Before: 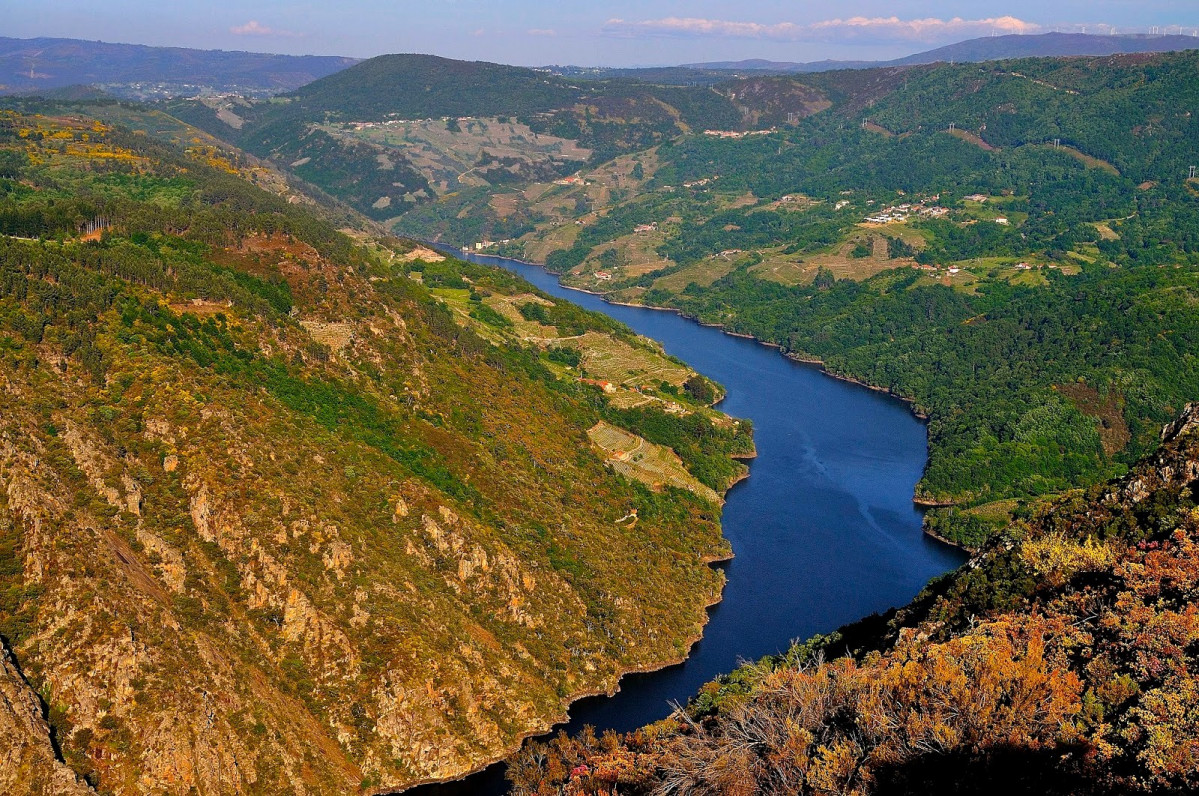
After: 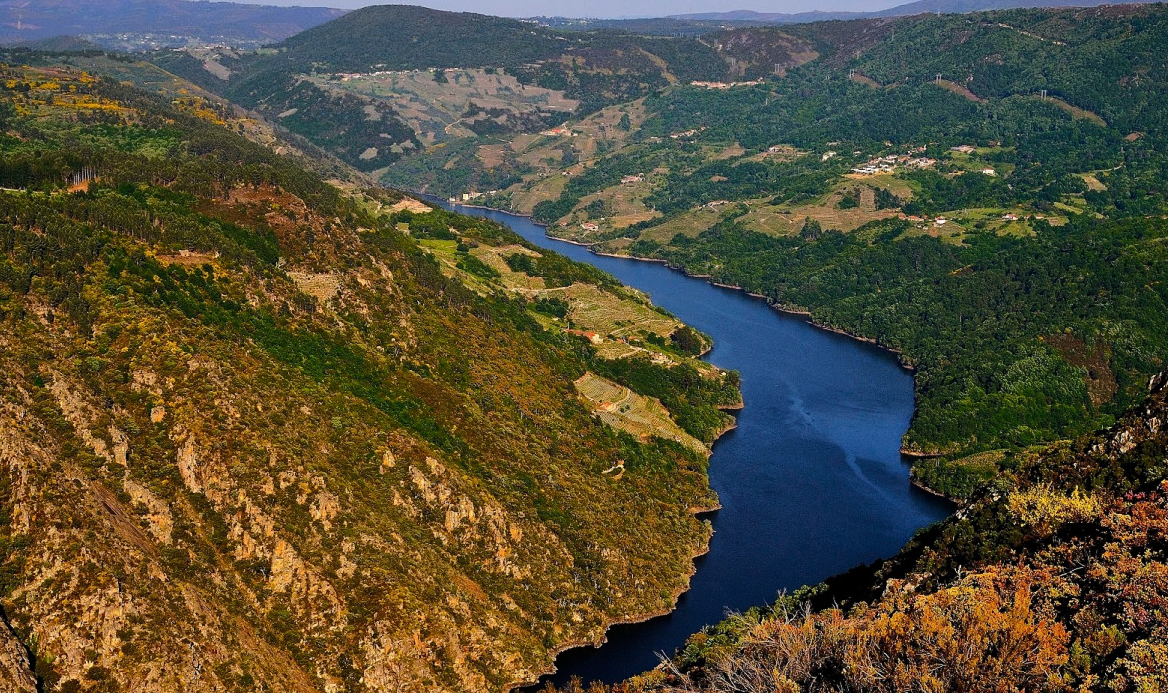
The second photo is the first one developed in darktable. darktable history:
crop: left 1.106%, top 6.165%, right 1.472%, bottom 6.661%
base curve: curves: ch0 [(0, 0) (0.073, 0.04) (0.157, 0.139) (0.492, 0.492) (0.758, 0.758) (1, 1)], preserve colors average RGB
